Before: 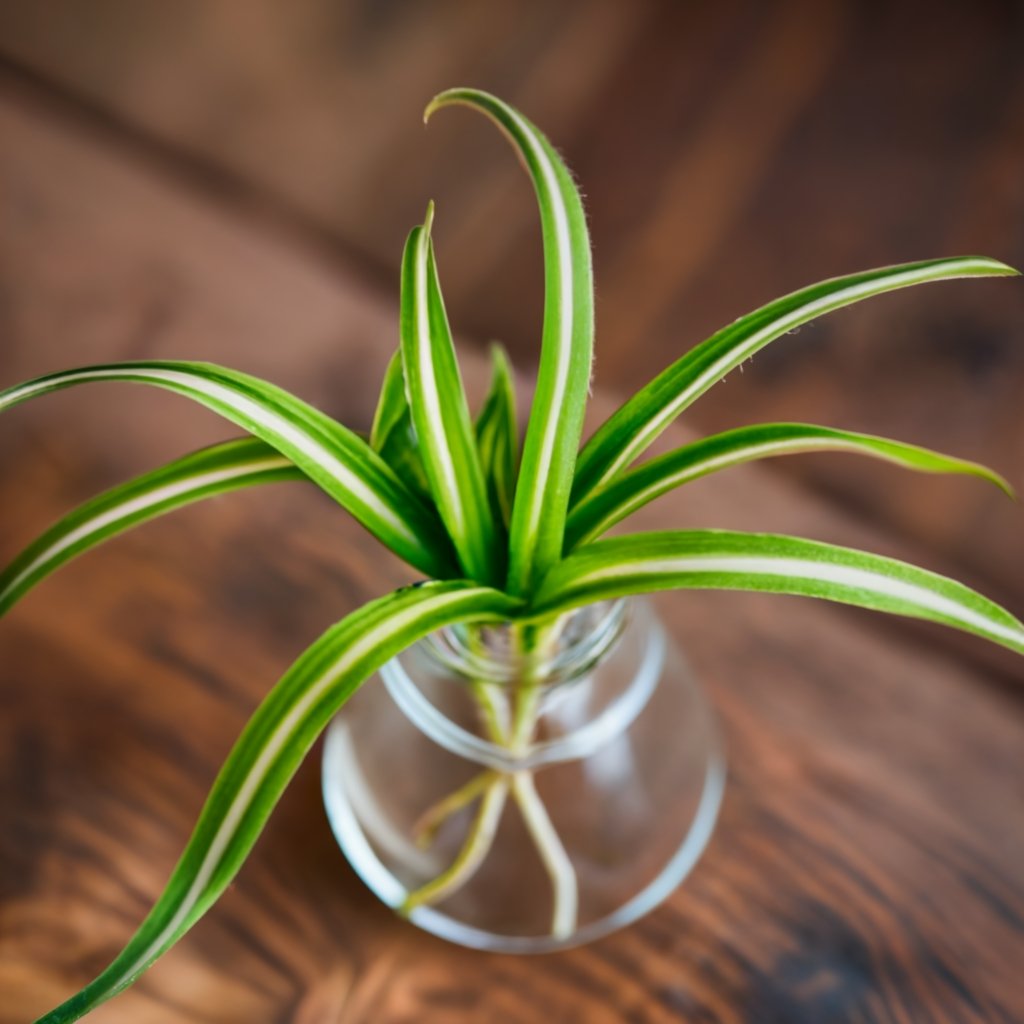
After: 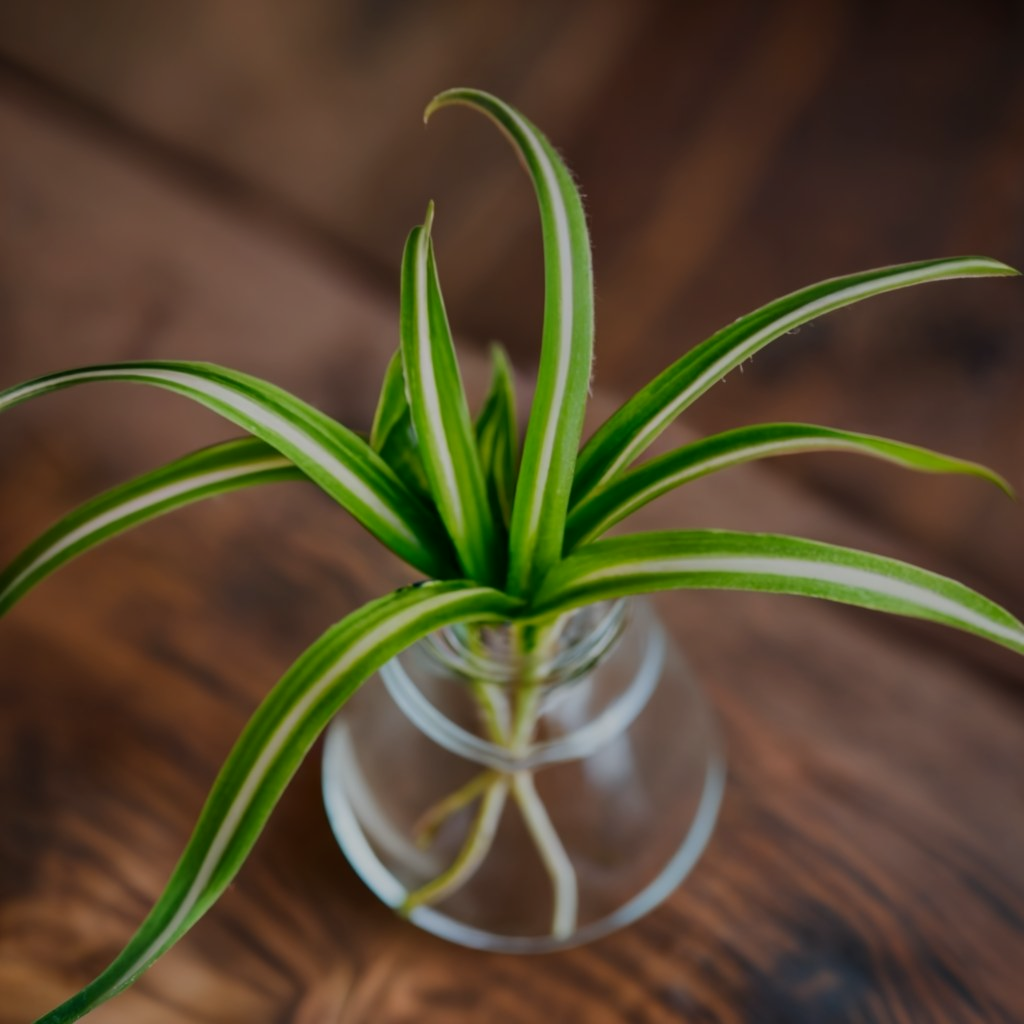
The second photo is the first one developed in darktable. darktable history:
exposure: black level correction 0, exposure -0.862 EV, compensate exposure bias true, compensate highlight preservation false
